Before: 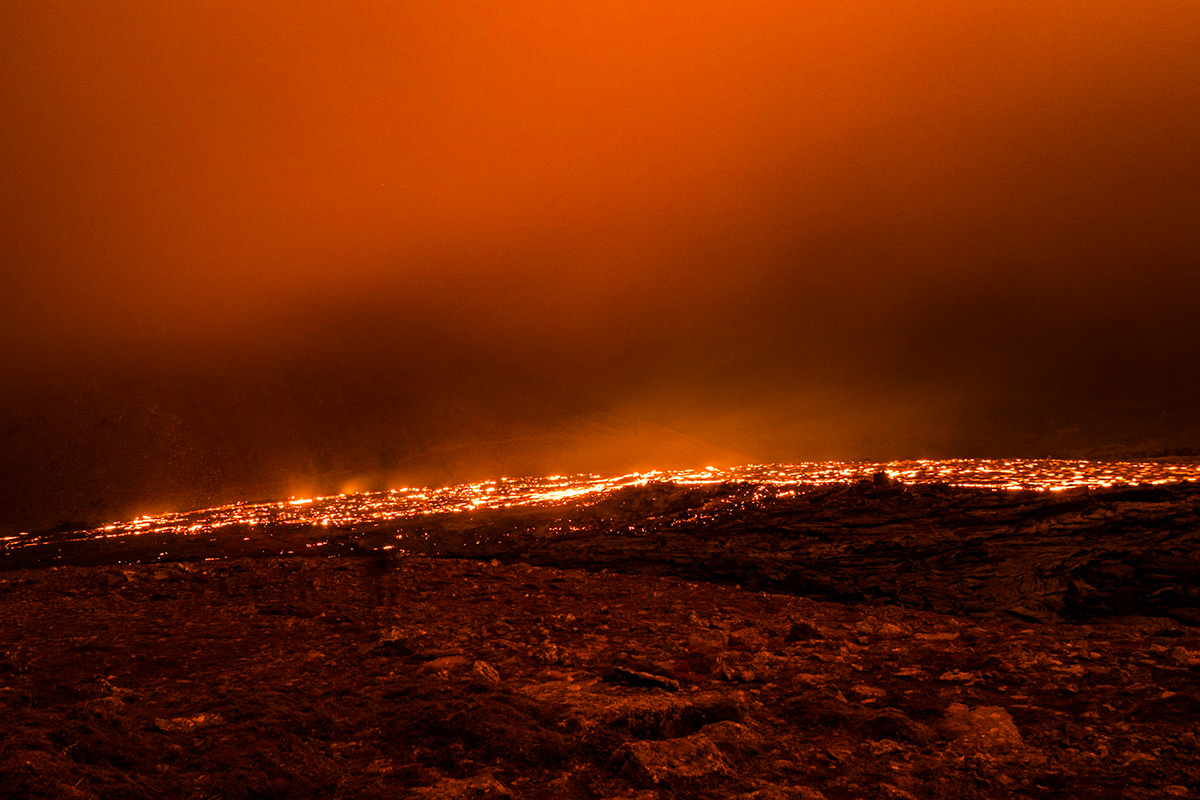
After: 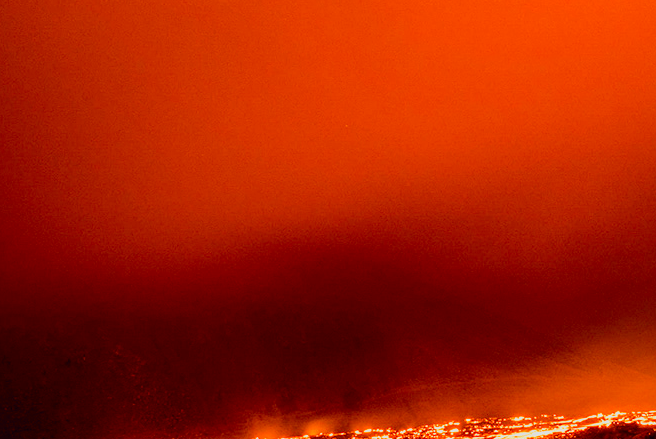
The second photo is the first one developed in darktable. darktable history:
exposure: exposure 0.014 EV, compensate highlight preservation false
tone curve: curves: ch0 [(0, 0) (0.071, 0.047) (0.266, 0.26) (0.491, 0.552) (0.753, 0.818) (1, 0.983)]; ch1 [(0, 0) (0.346, 0.307) (0.408, 0.369) (0.463, 0.443) (0.482, 0.493) (0.502, 0.5) (0.517, 0.518) (0.546, 0.576) (0.588, 0.643) (0.651, 0.709) (1, 1)]; ch2 [(0, 0) (0.346, 0.34) (0.434, 0.46) (0.485, 0.494) (0.5, 0.494) (0.517, 0.503) (0.535, 0.545) (0.583, 0.634) (0.625, 0.686) (1, 1)], color space Lab, independent channels, preserve colors none
filmic rgb: black relative exposure -7.65 EV, white relative exposure 4.56 EV, hardness 3.61, color science v6 (2022)
crop and rotate: left 3.047%, top 7.509%, right 42.236%, bottom 37.598%
